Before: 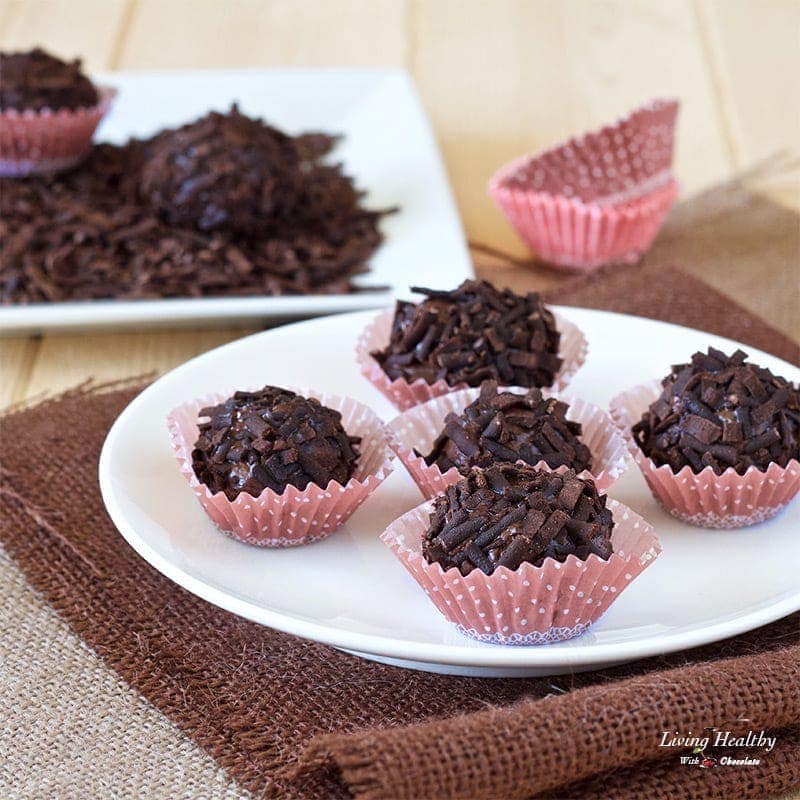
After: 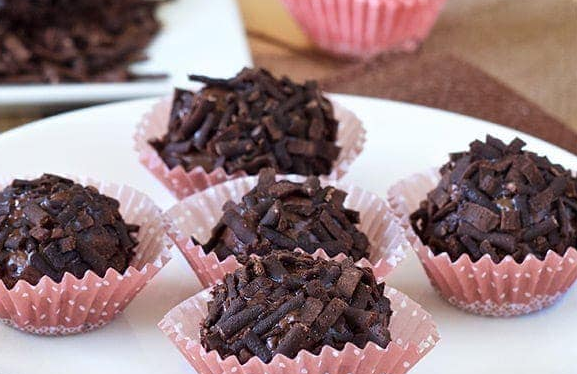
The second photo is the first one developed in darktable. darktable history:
crop and rotate: left 27.77%, top 26.737%, bottom 26.496%
